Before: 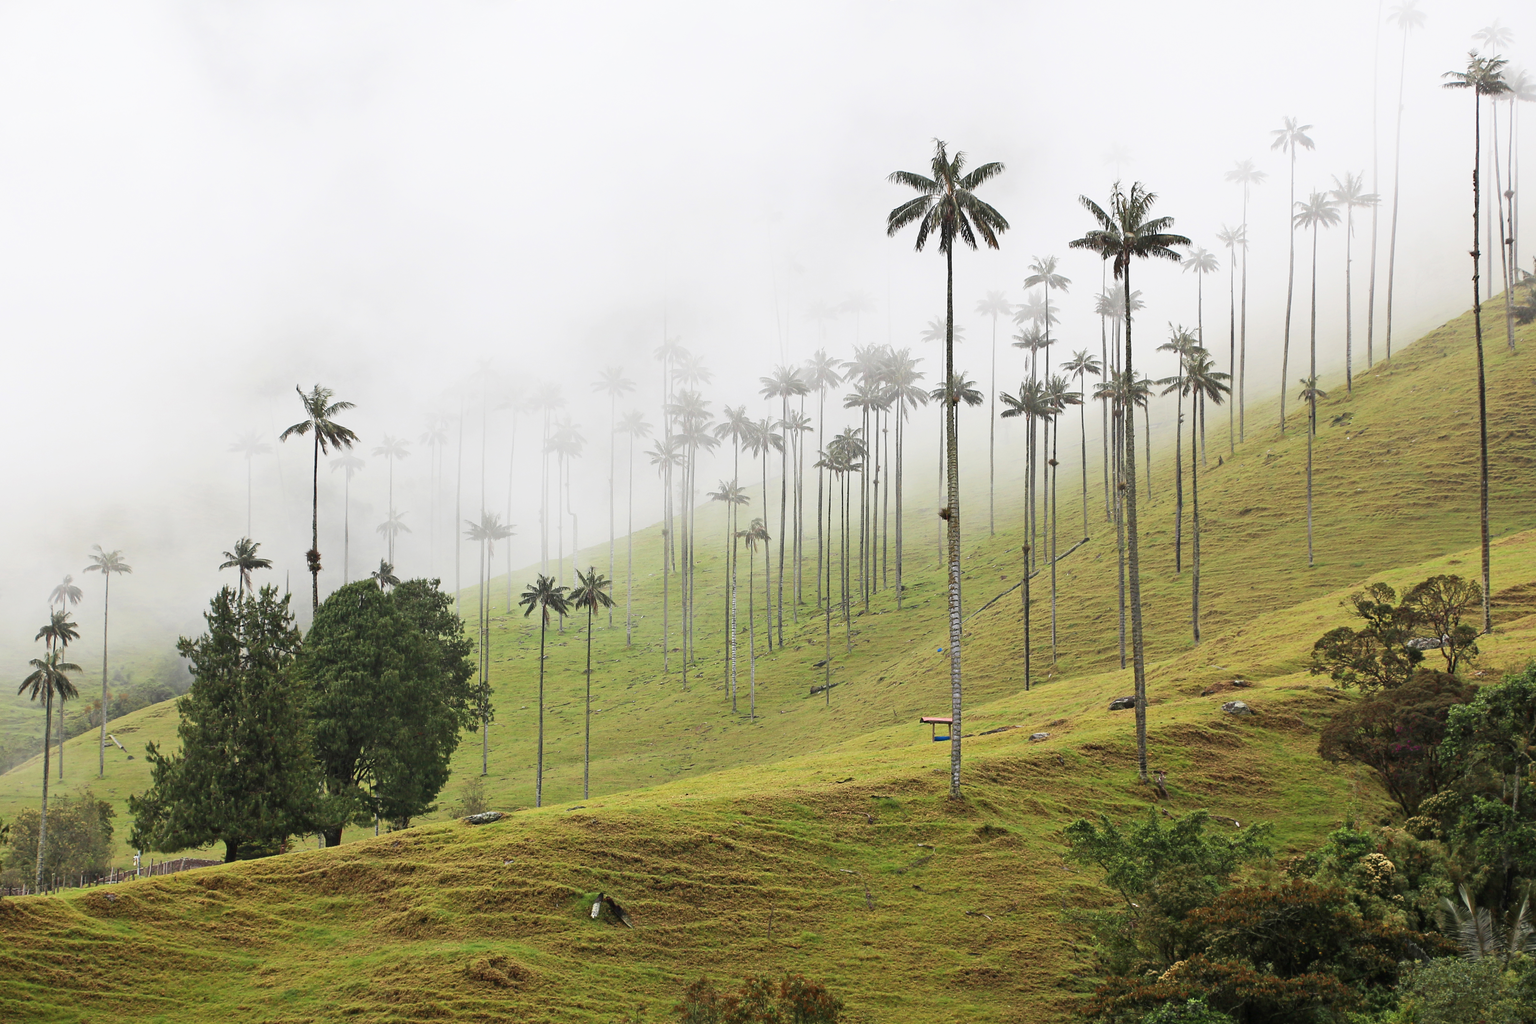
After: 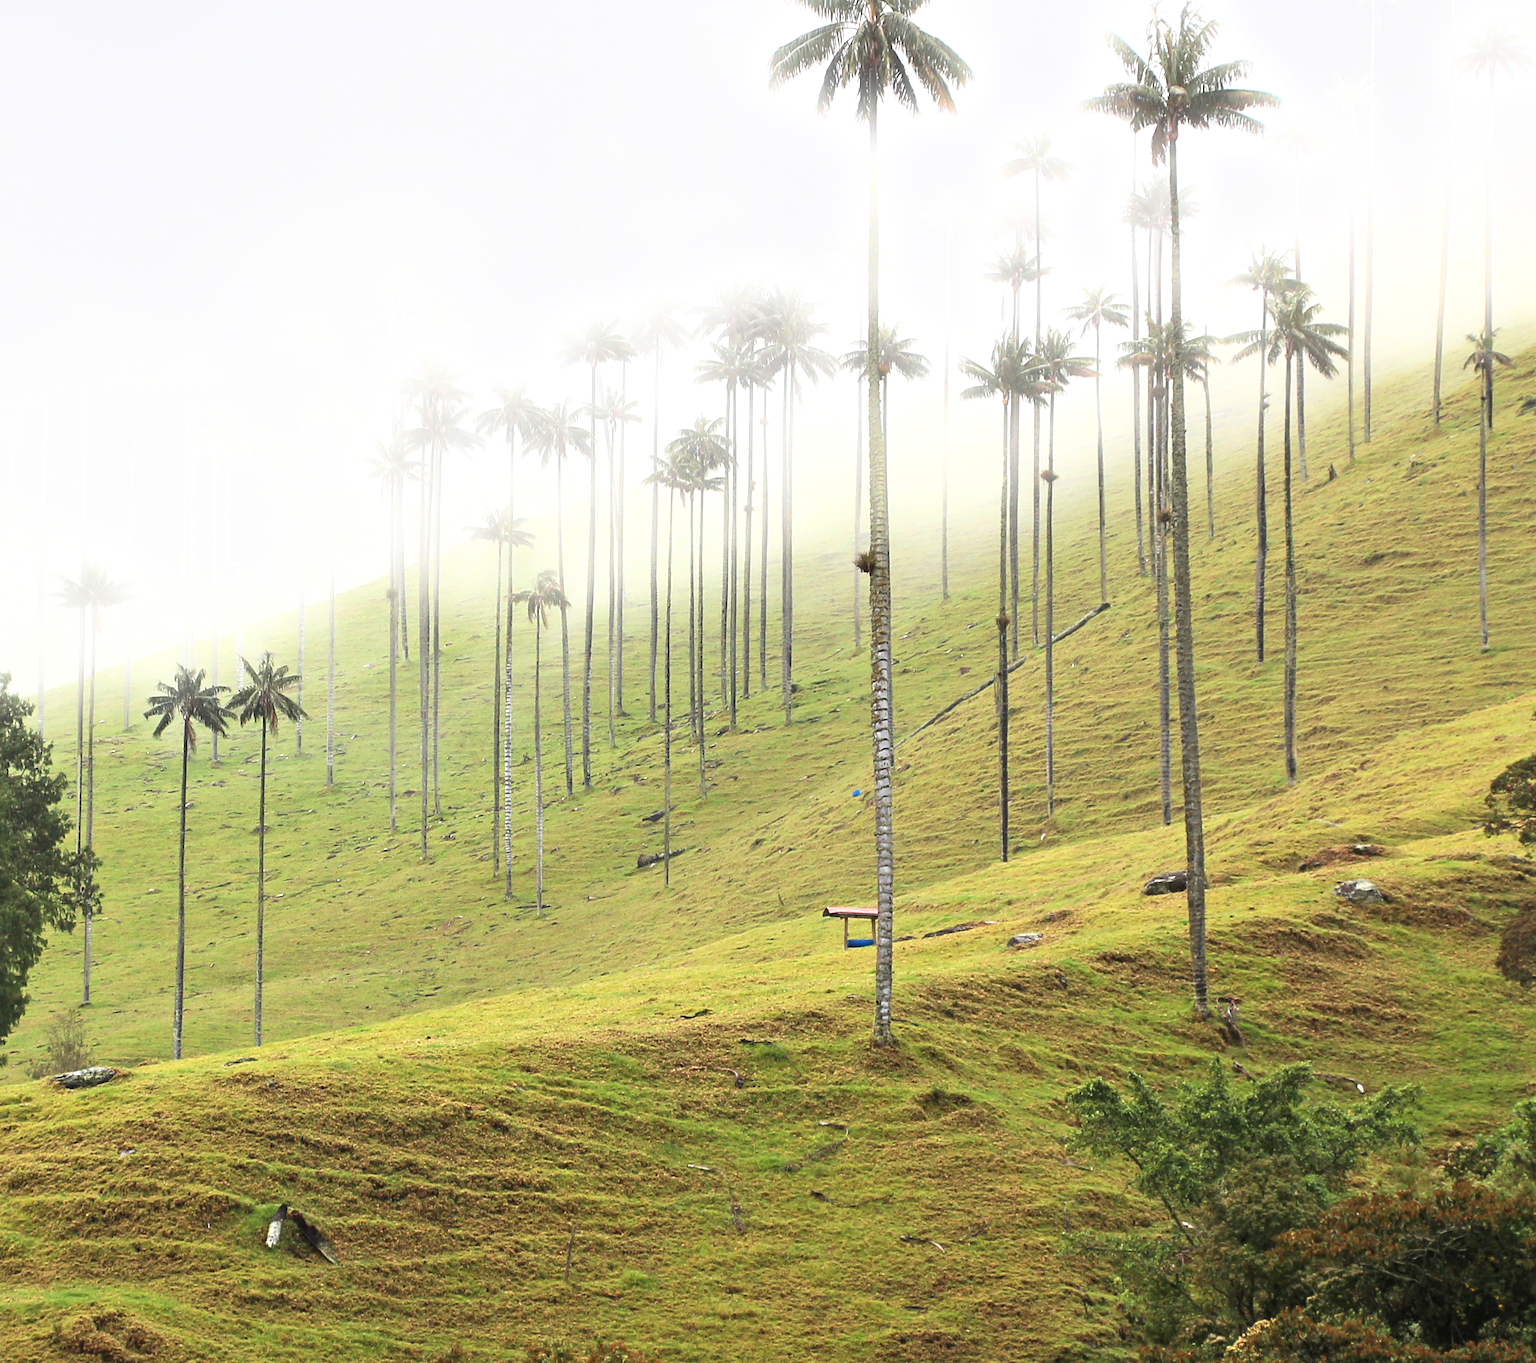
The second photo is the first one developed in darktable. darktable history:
bloom: size 9%, threshold 100%, strength 7%
exposure: exposure 0.564 EV, compensate highlight preservation false
crop and rotate: left 28.256%, top 17.734%, right 12.656%, bottom 3.573%
